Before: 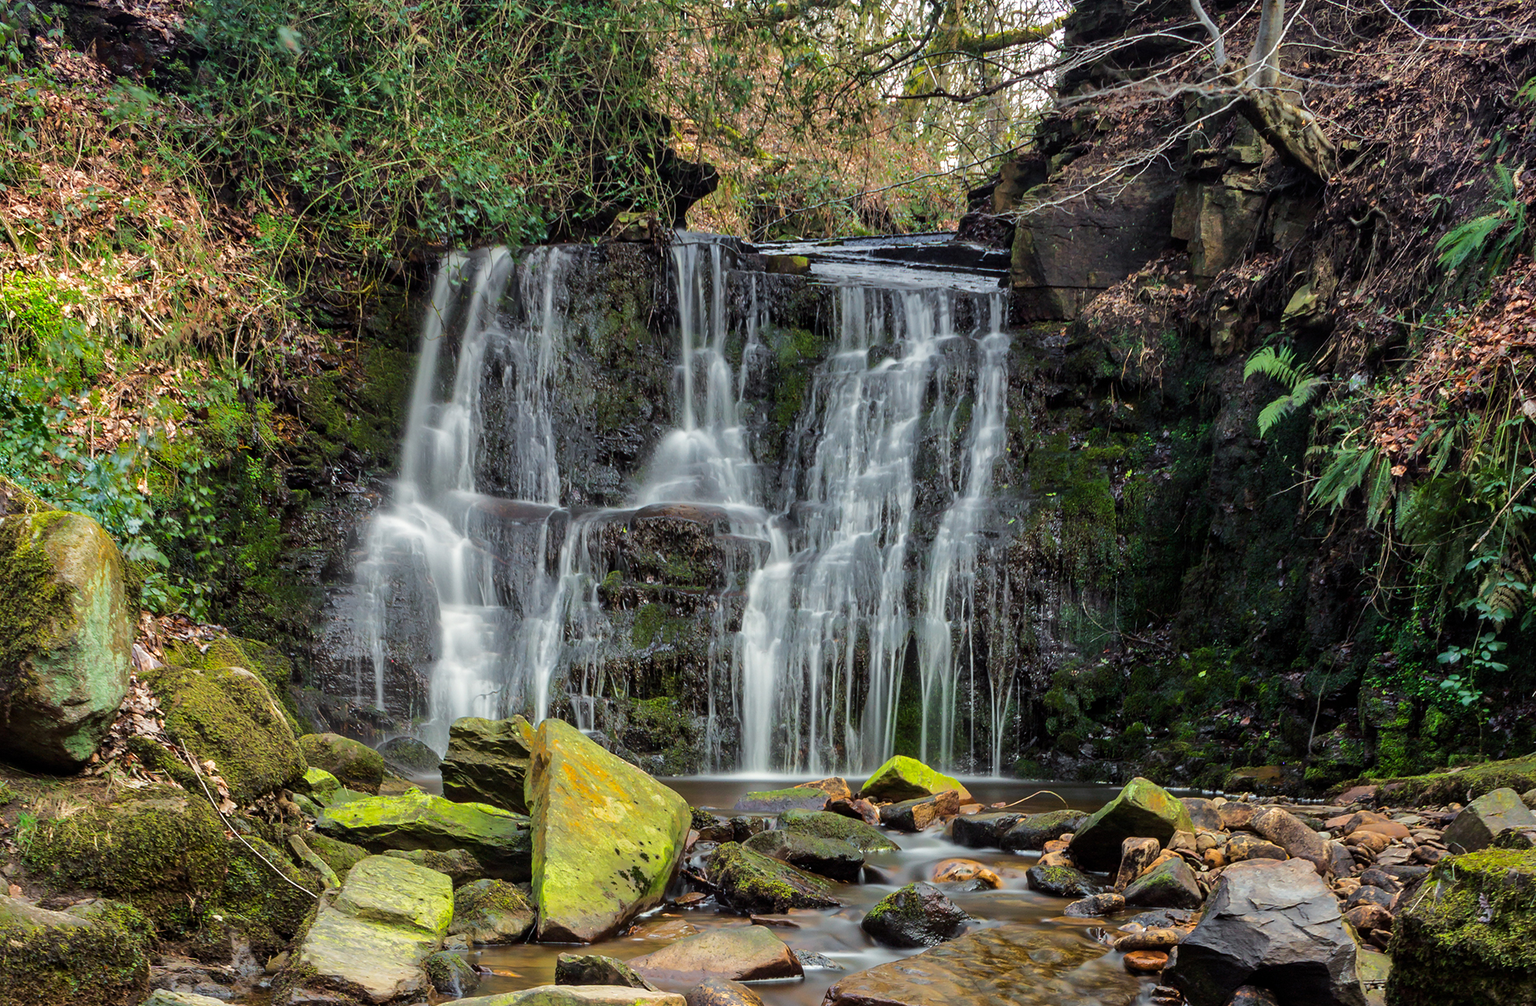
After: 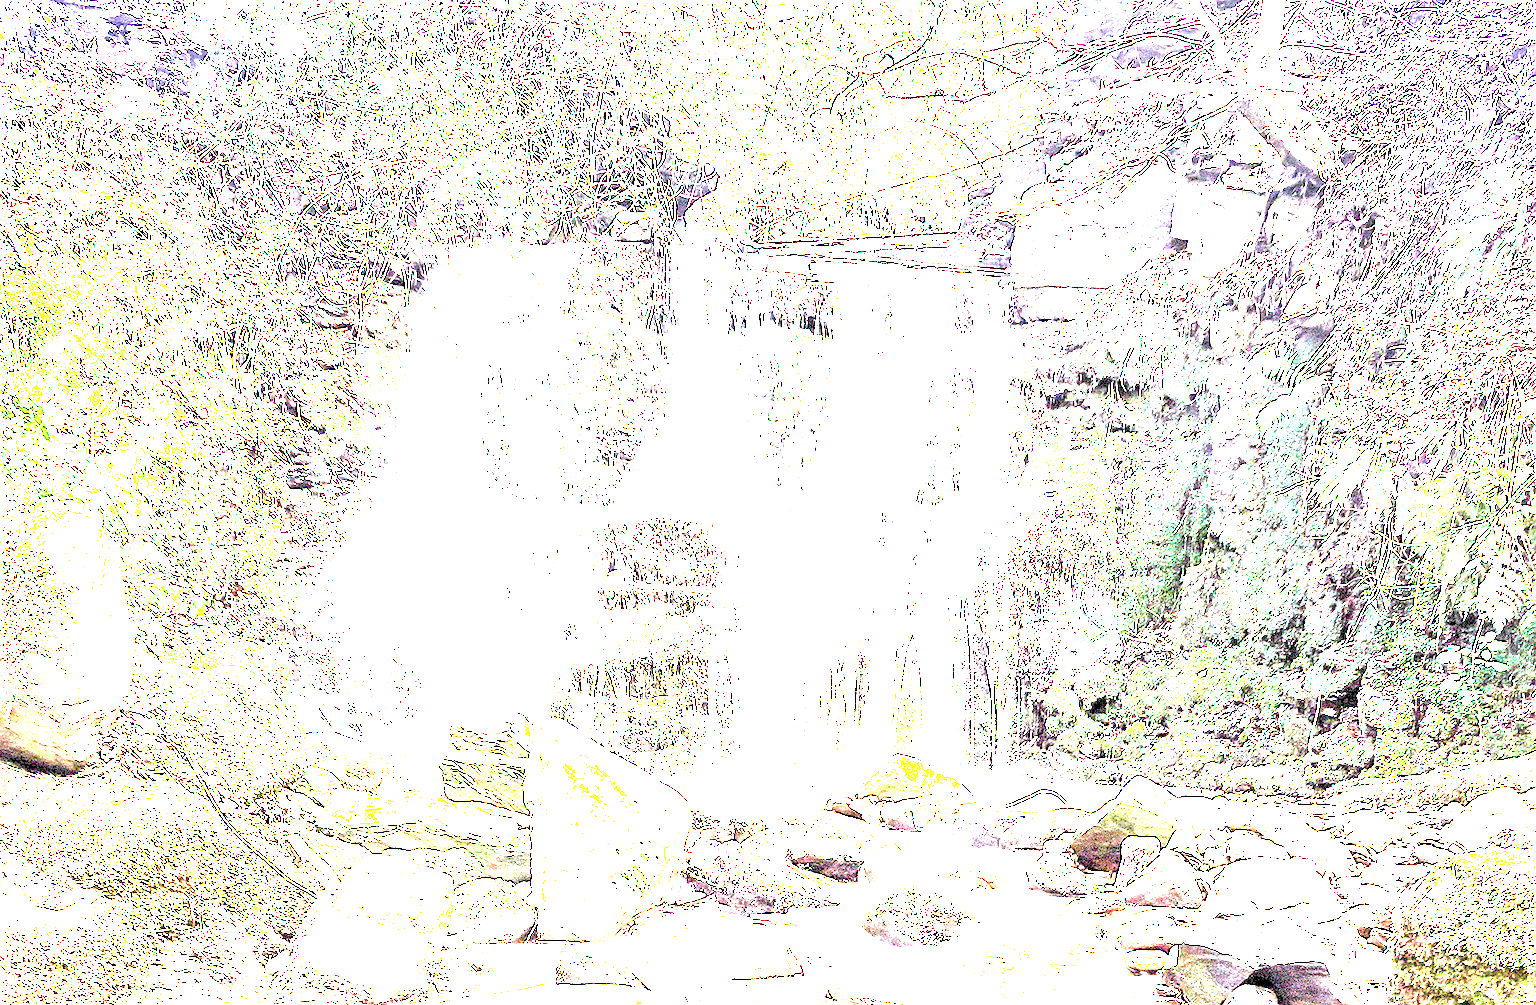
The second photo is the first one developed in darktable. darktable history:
sharpen: radius 1.006
exposure: exposure 7.983 EV, compensate highlight preservation false
